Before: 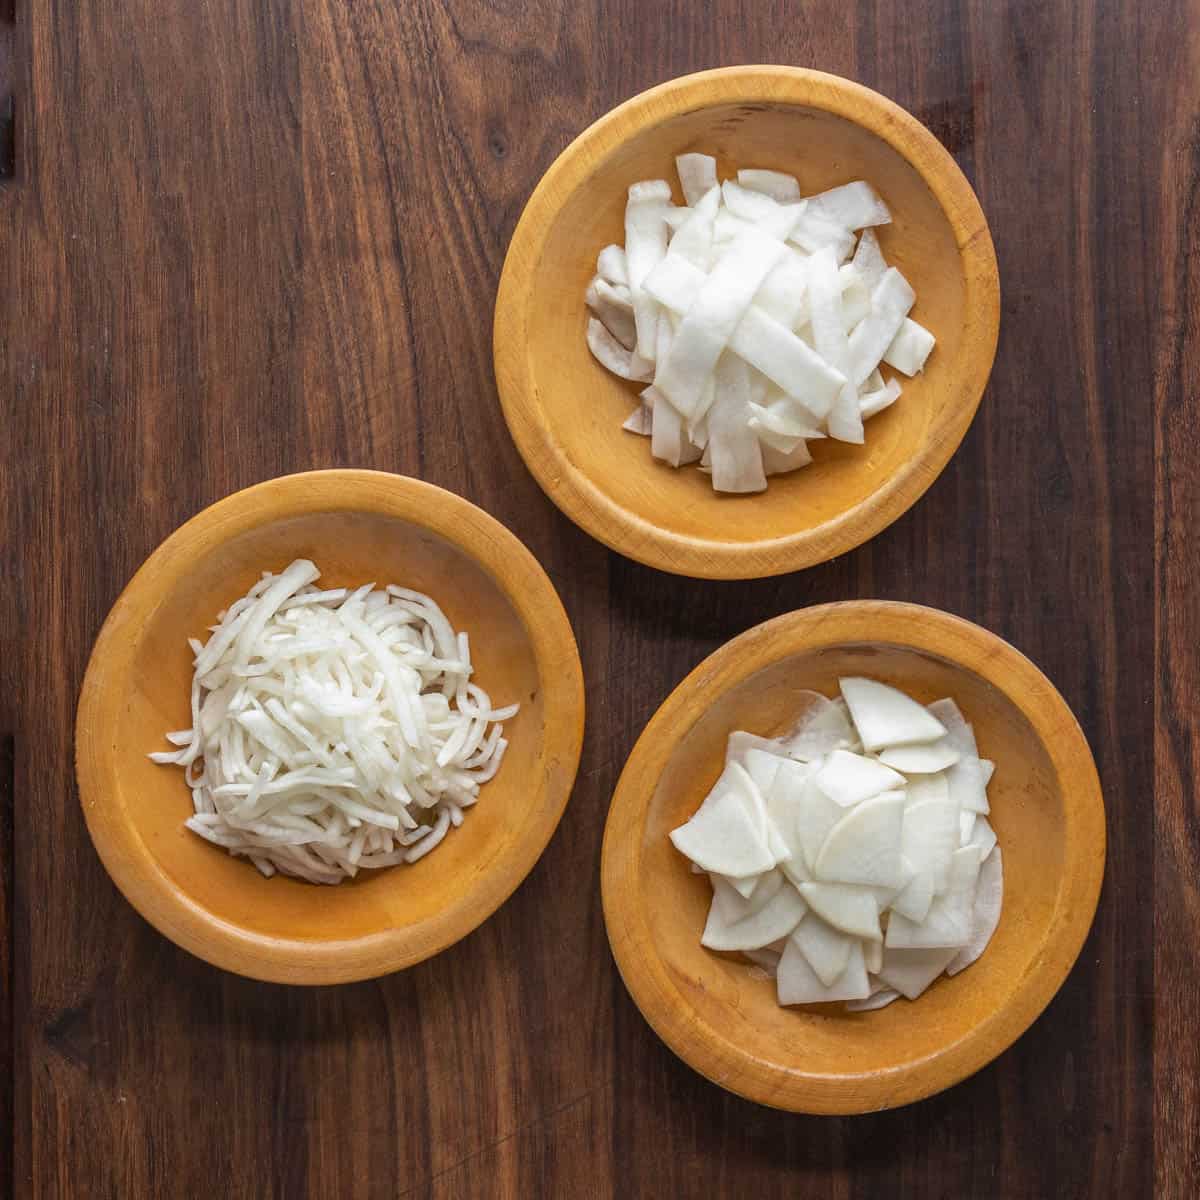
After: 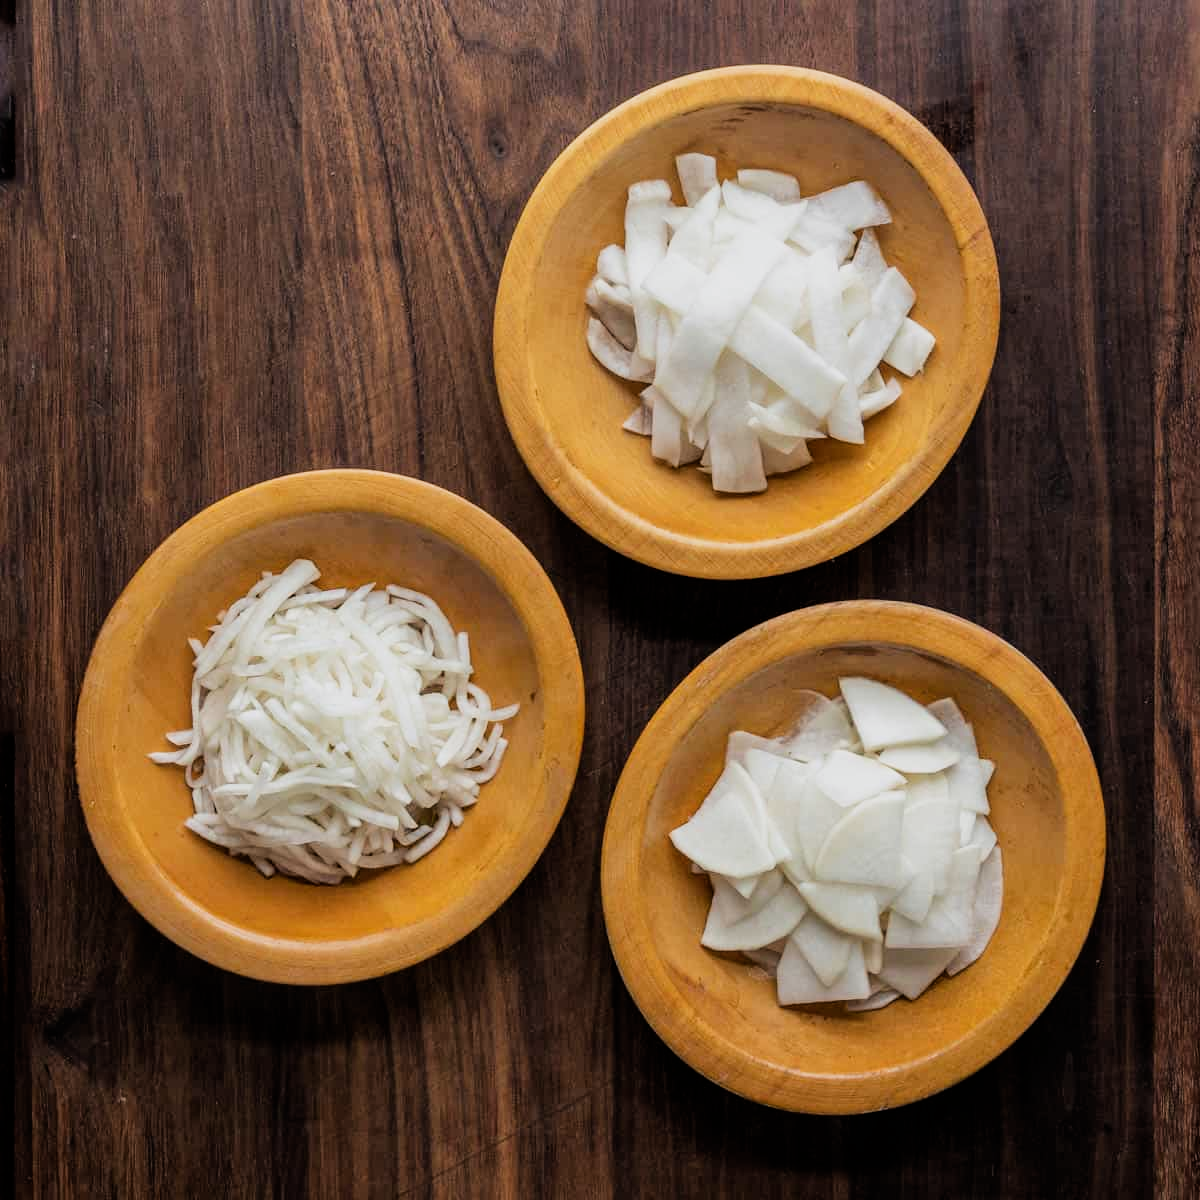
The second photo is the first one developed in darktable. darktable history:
color balance rgb: perceptual saturation grading › global saturation 6.077%
color correction: highlights a* 0.014, highlights b* -0.461
filmic rgb: black relative exposure -5.14 EV, white relative exposure 3.5 EV, hardness 3.17, contrast 1.192, highlights saturation mix -49.16%
